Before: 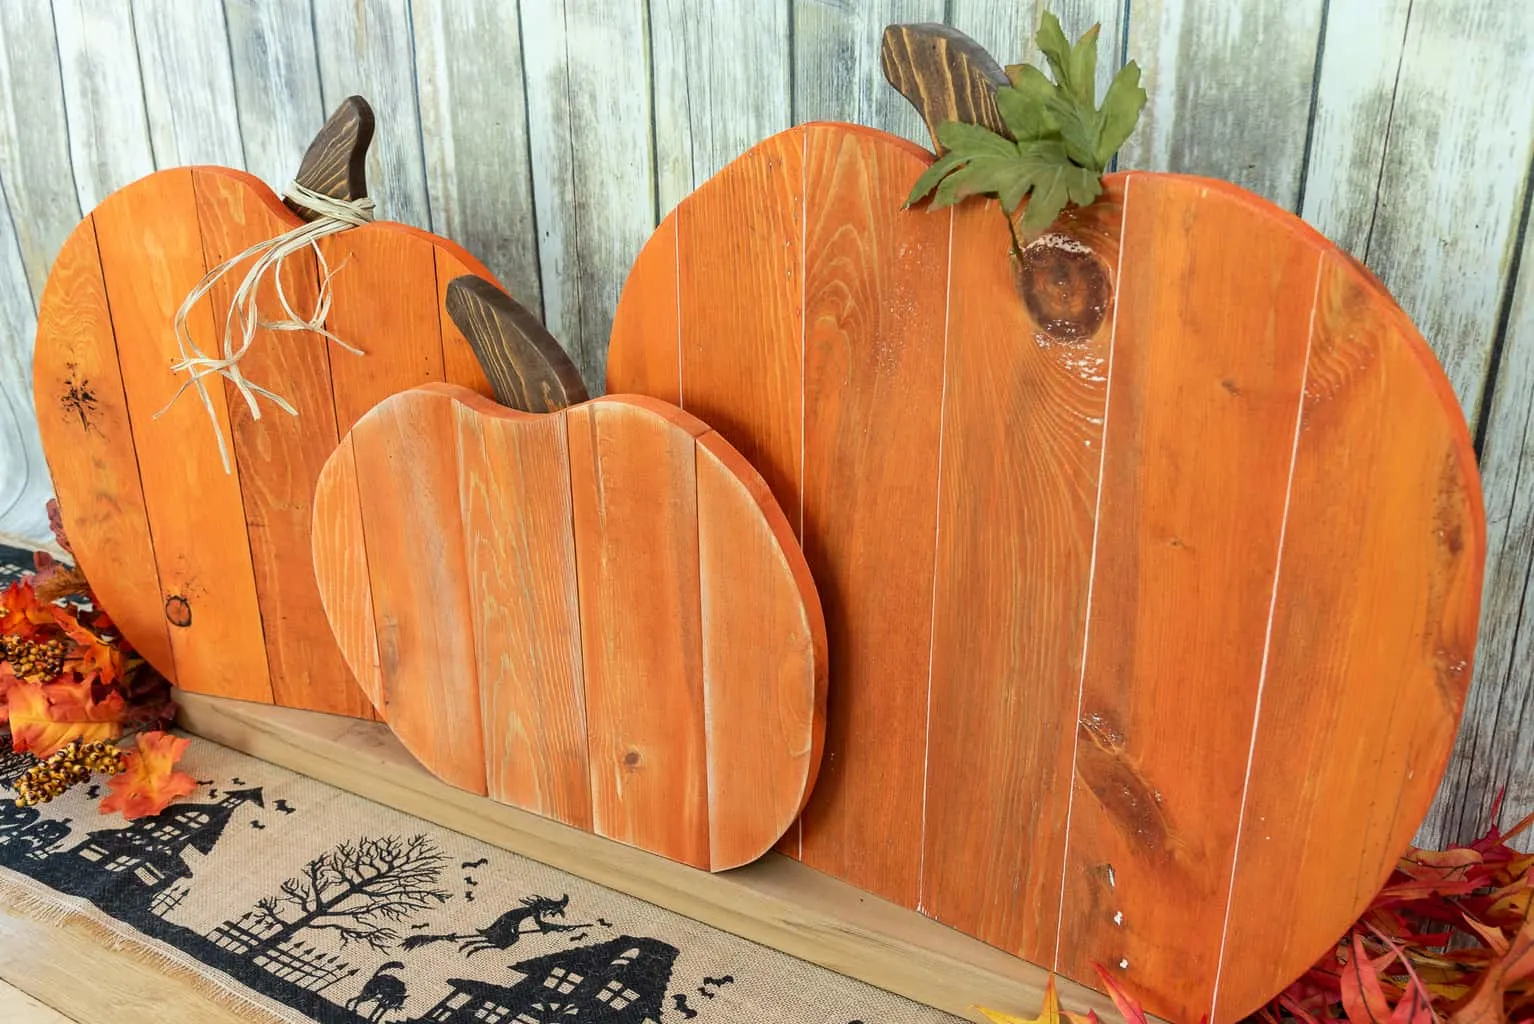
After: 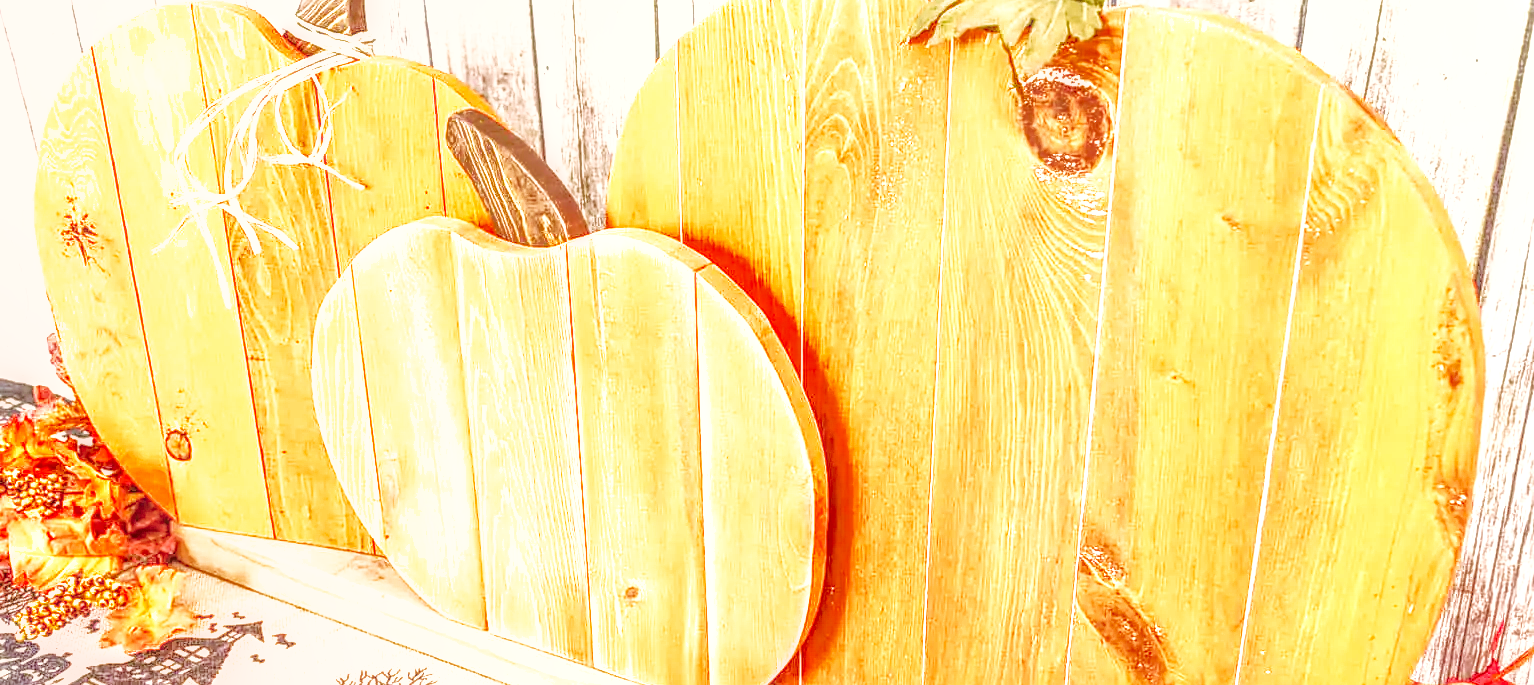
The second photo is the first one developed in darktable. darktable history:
local contrast: highlights 5%, shadows 2%, detail 199%, midtone range 0.248
crop: top 16.3%, bottom 16.778%
shadows and highlights: on, module defaults
color correction: highlights a* 9.49, highlights b* 8.8, shadows a* 39.37, shadows b* 39.99, saturation 0.77
exposure: black level correction 0, exposure 1.489 EV, compensate exposure bias true, compensate highlight preservation false
sharpen: on, module defaults
base curve: curves: ch0 [(0, 0) (0.012, 0.01) (0.073, 0.168) (0.31, 0.711) (0.645, 0.957) (1, 1)], preserve colors none
